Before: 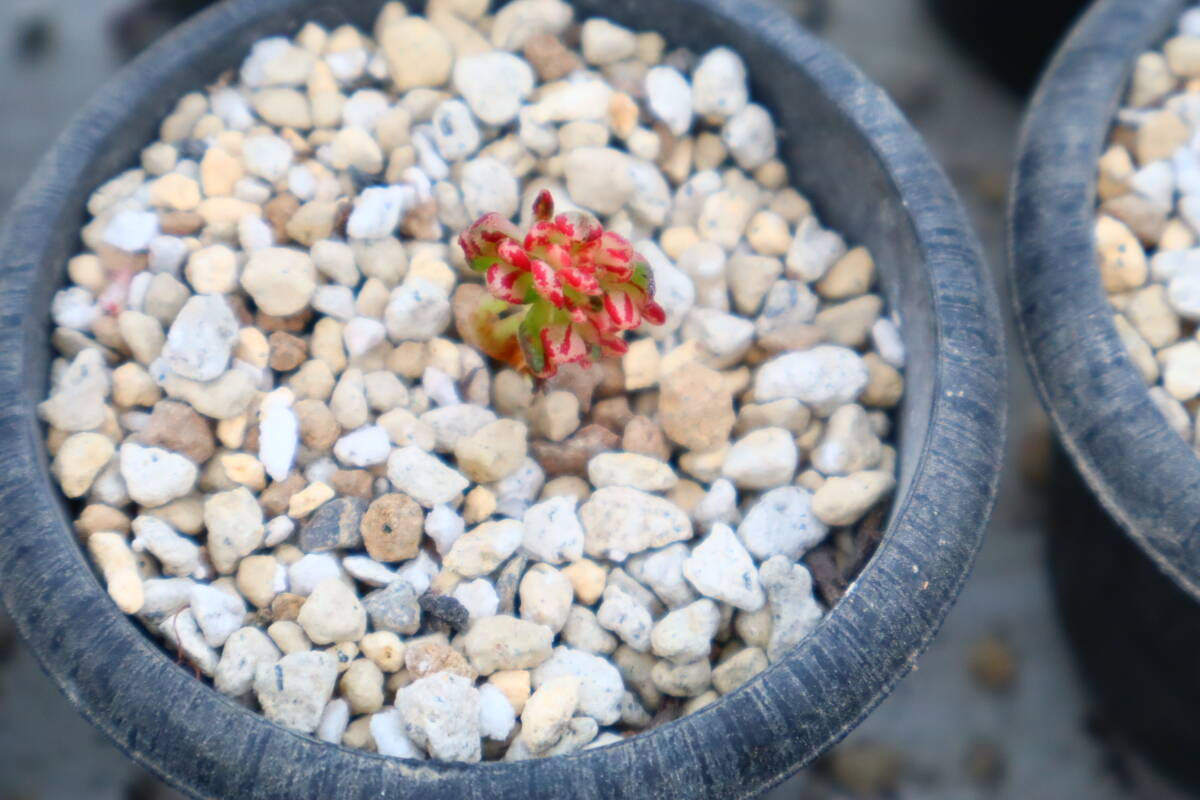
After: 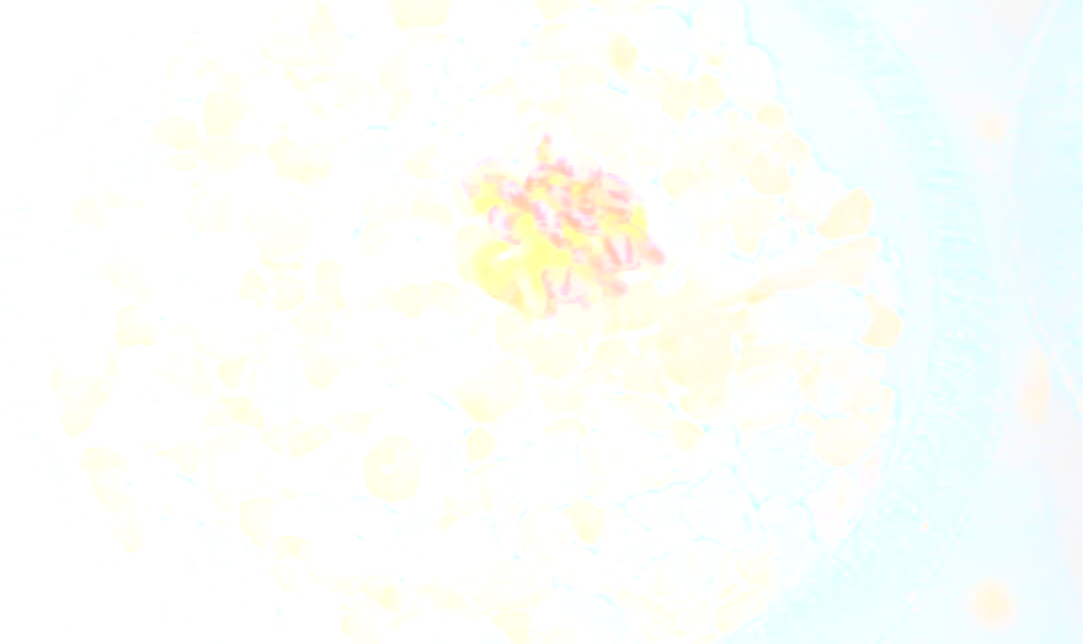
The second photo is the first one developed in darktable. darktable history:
bloom: size 85%, threshold 5%, strength 85%
shadows and highlights: shadows 49, highlights -41, soften with gaussian
filmic rgb: white relative exposure 3.8 EV, hardness 4.35
crop: top 7.49%, right 9.717%, bottom 11.943%
contrast brightness saturation: brightness -0.09
